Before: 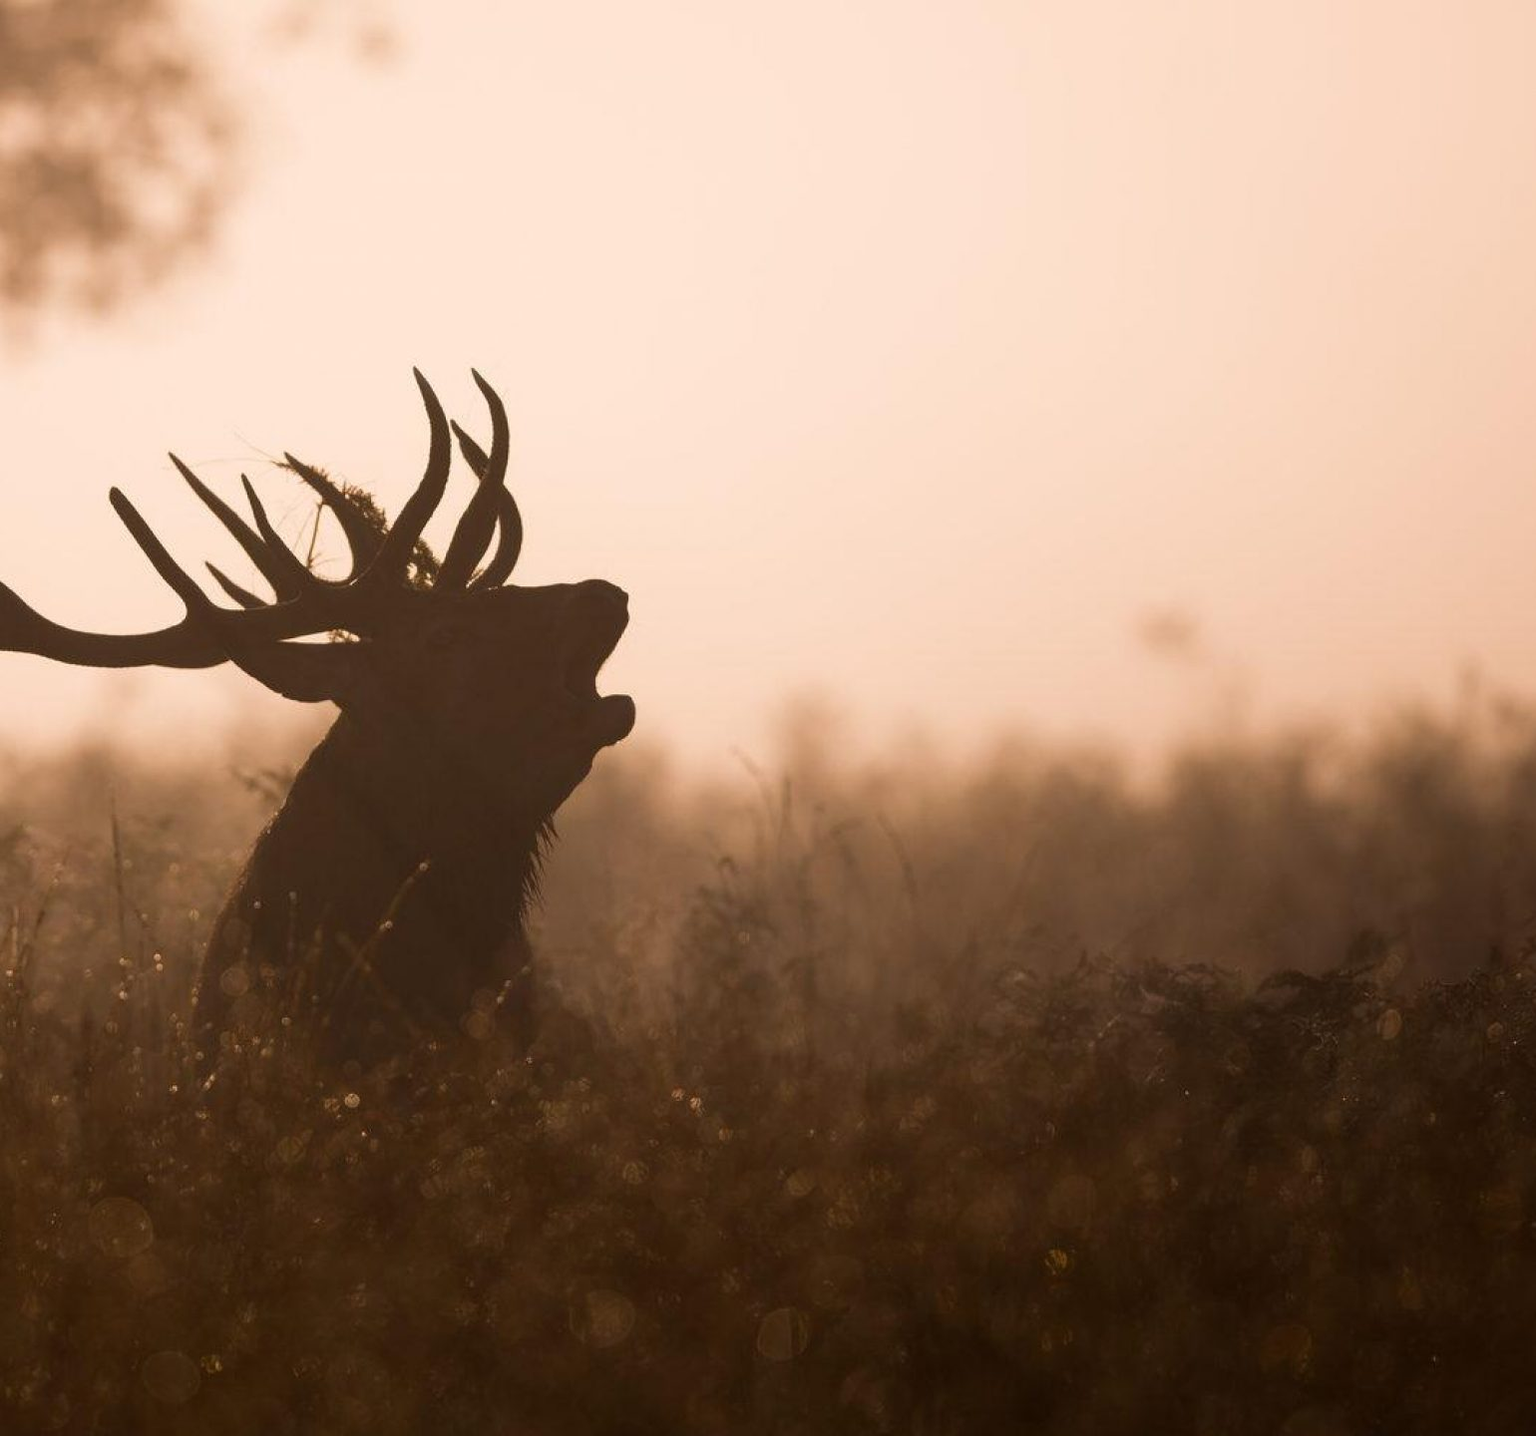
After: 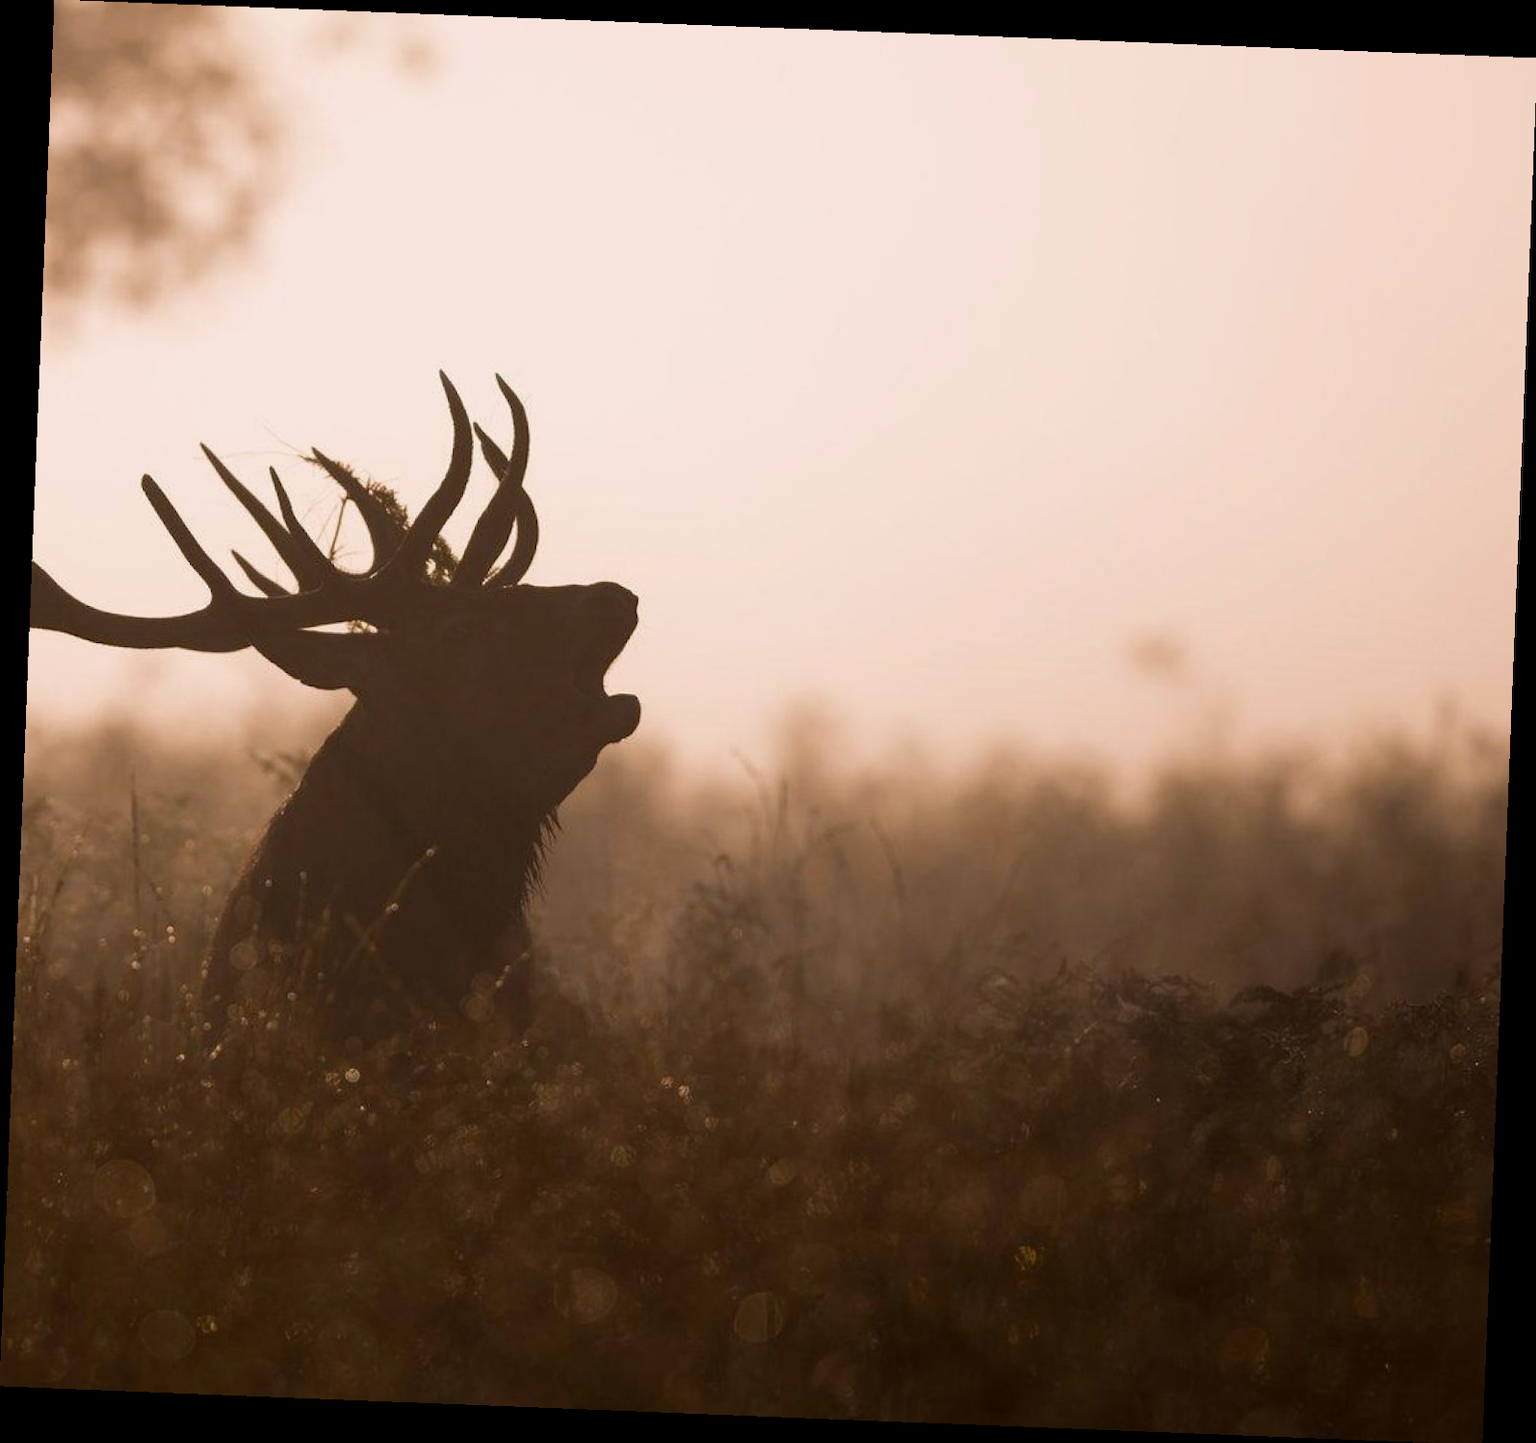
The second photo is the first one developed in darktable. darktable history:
white balance: red 0.974, blue 1.044
rotate and perspective: rotation 2.27°, automatic cropping off
